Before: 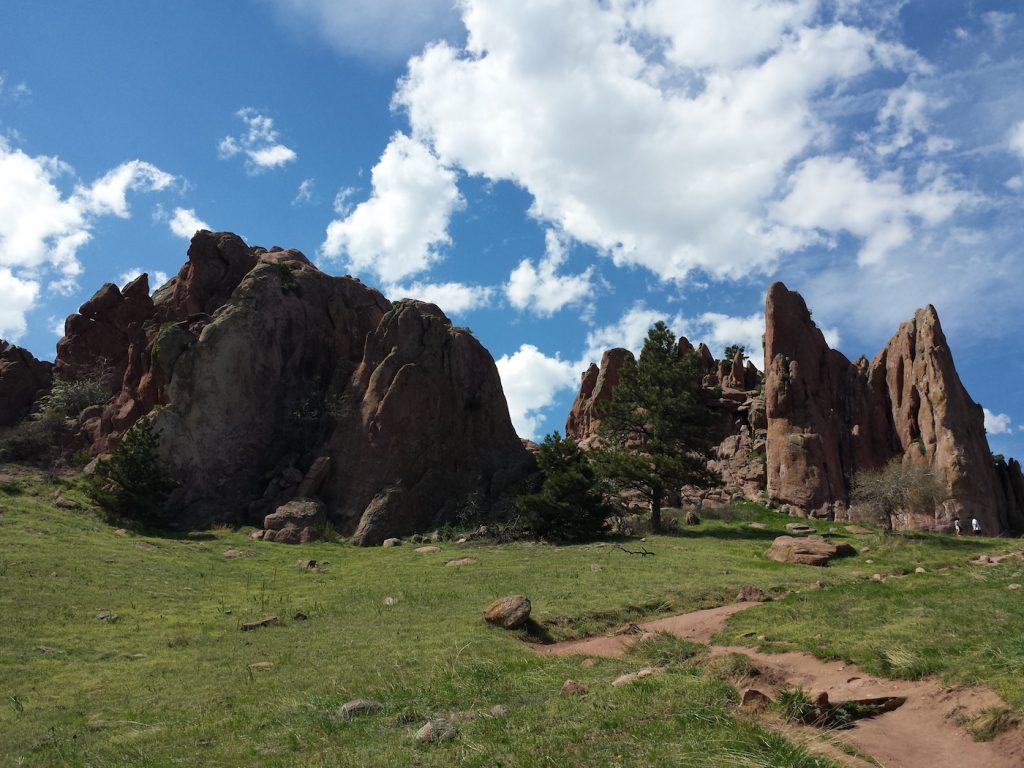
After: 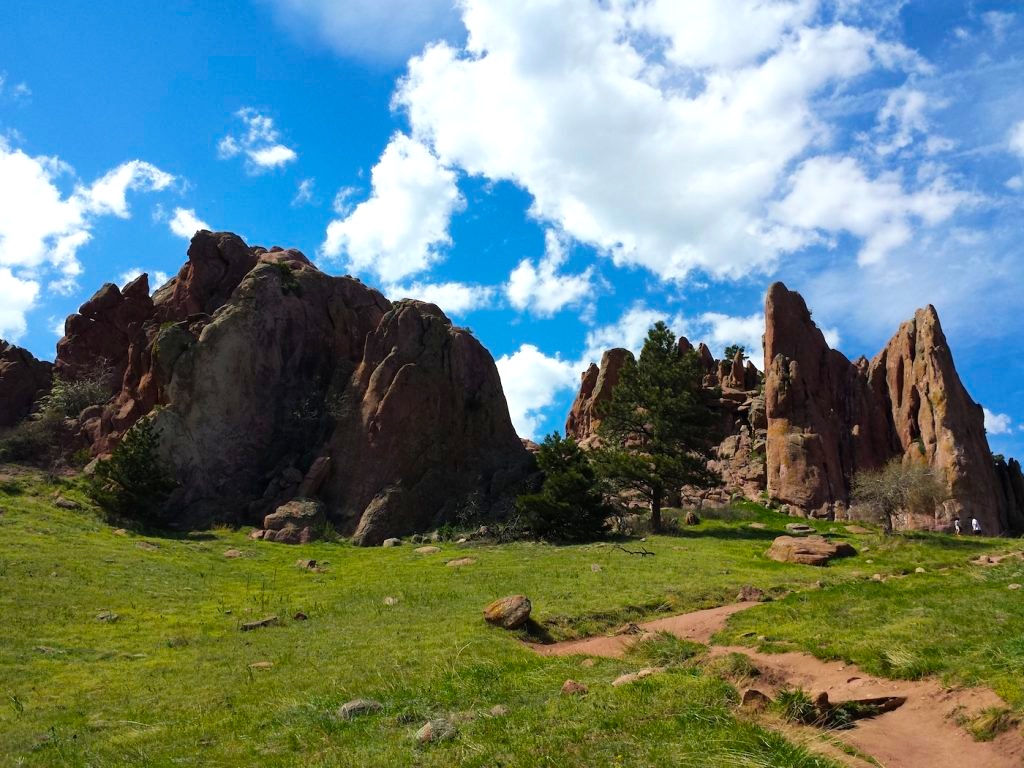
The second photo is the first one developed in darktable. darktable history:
color balance rgb: perceptual saturation grading › global saturation 29.777%, perceptual brilliance grading › mid-tones 9.734%, perceptual brilliance grading › shadows 15.402%, global vibrance 25.098%, contrast 10.453%
